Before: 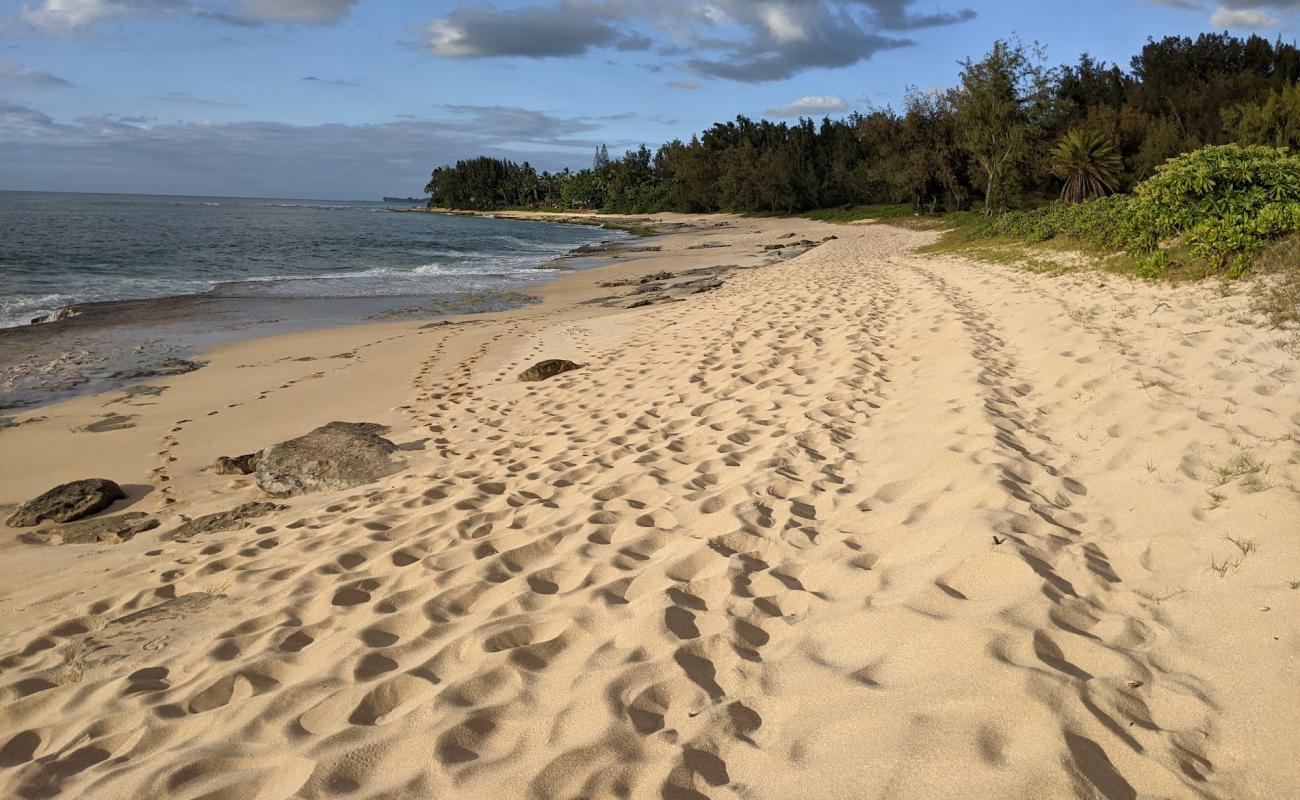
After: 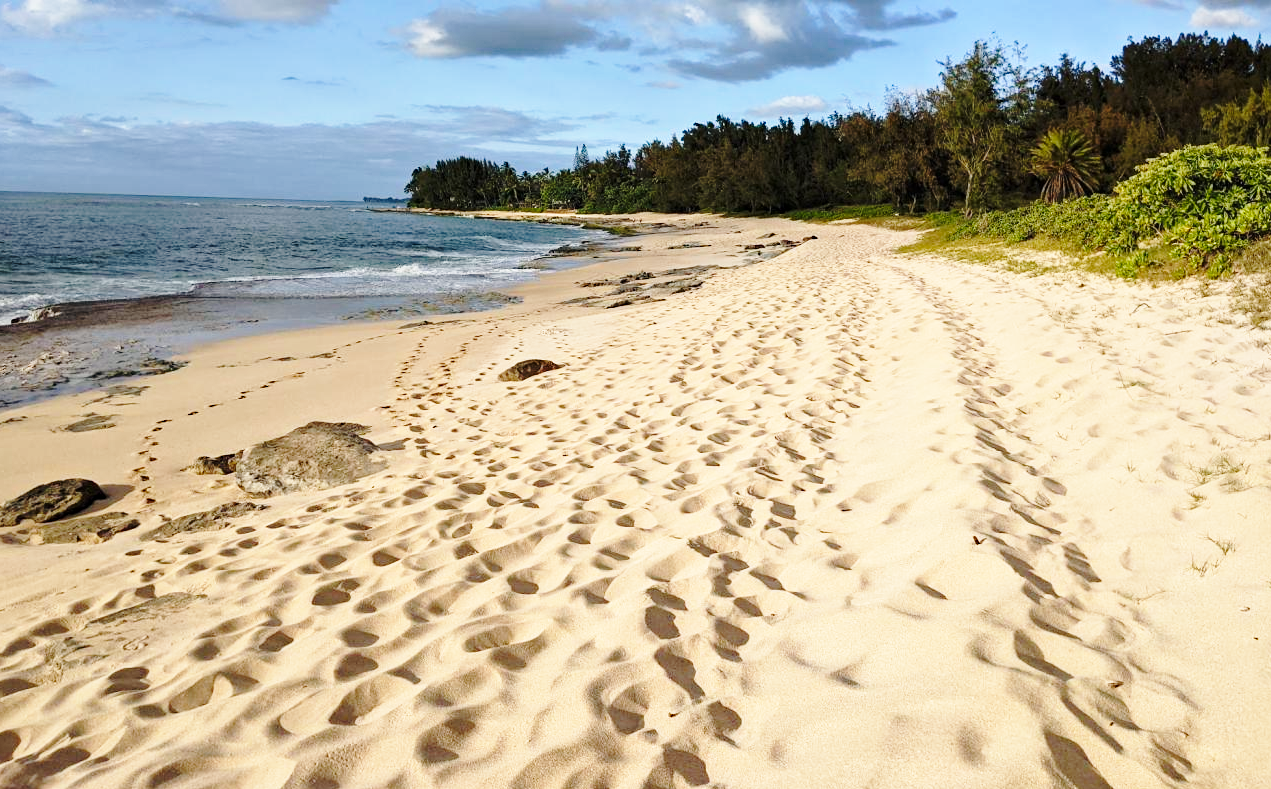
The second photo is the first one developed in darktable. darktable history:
crop and rotate: left 1.586%, right 0.58%, bottom 1.262%
base curve: curves: ch0 [(0, 0) (0.032, 0.037) (0.105, 0.228) (0.435, 0.76) (0.856, 0.983) (1, 1)], preserve colors none
haze removal: compatibility mode true, adaptive false
